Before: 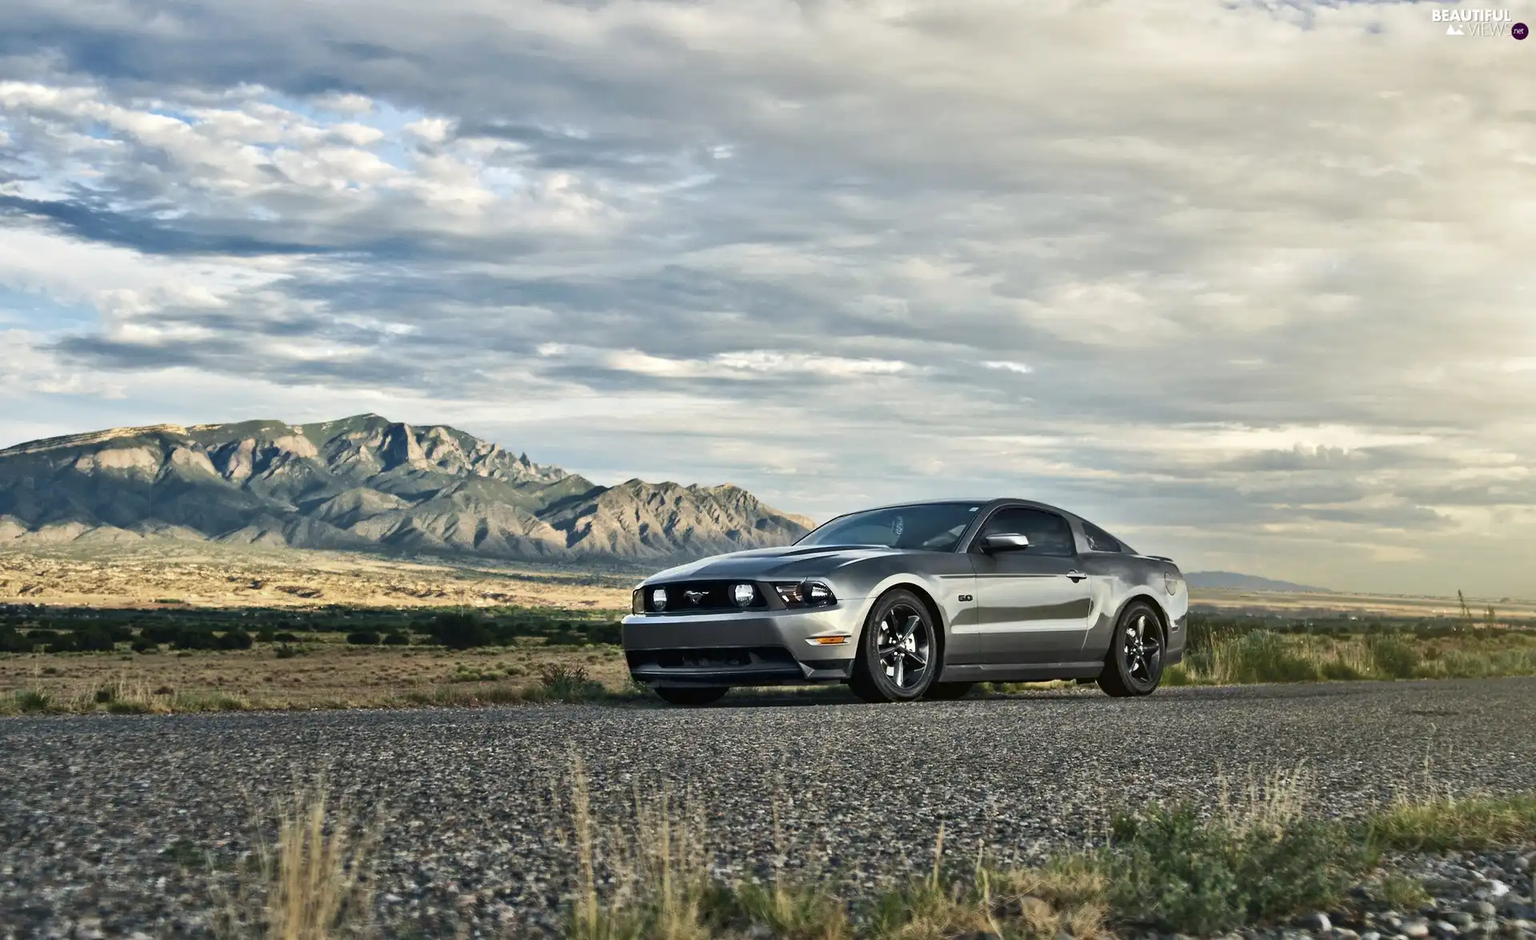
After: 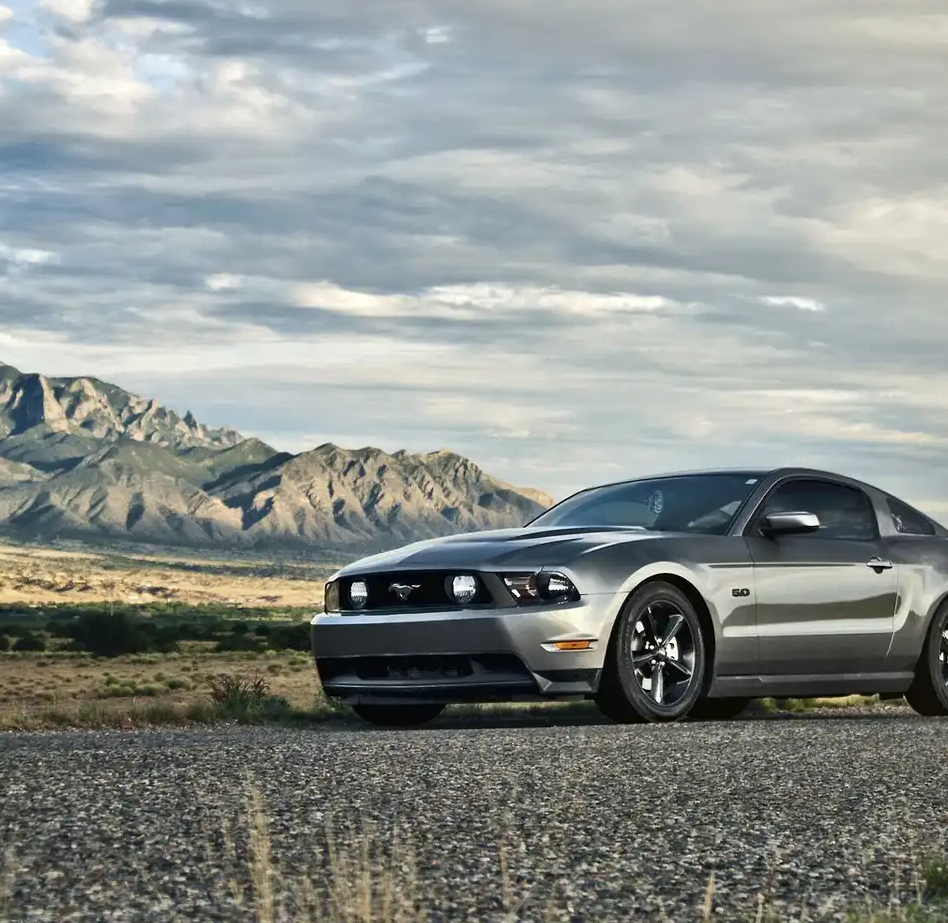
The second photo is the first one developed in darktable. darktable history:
crop and rotate: angle 0.015°, left 24.309%, top 13.215%, right 26.283%, bottom 8.195%
